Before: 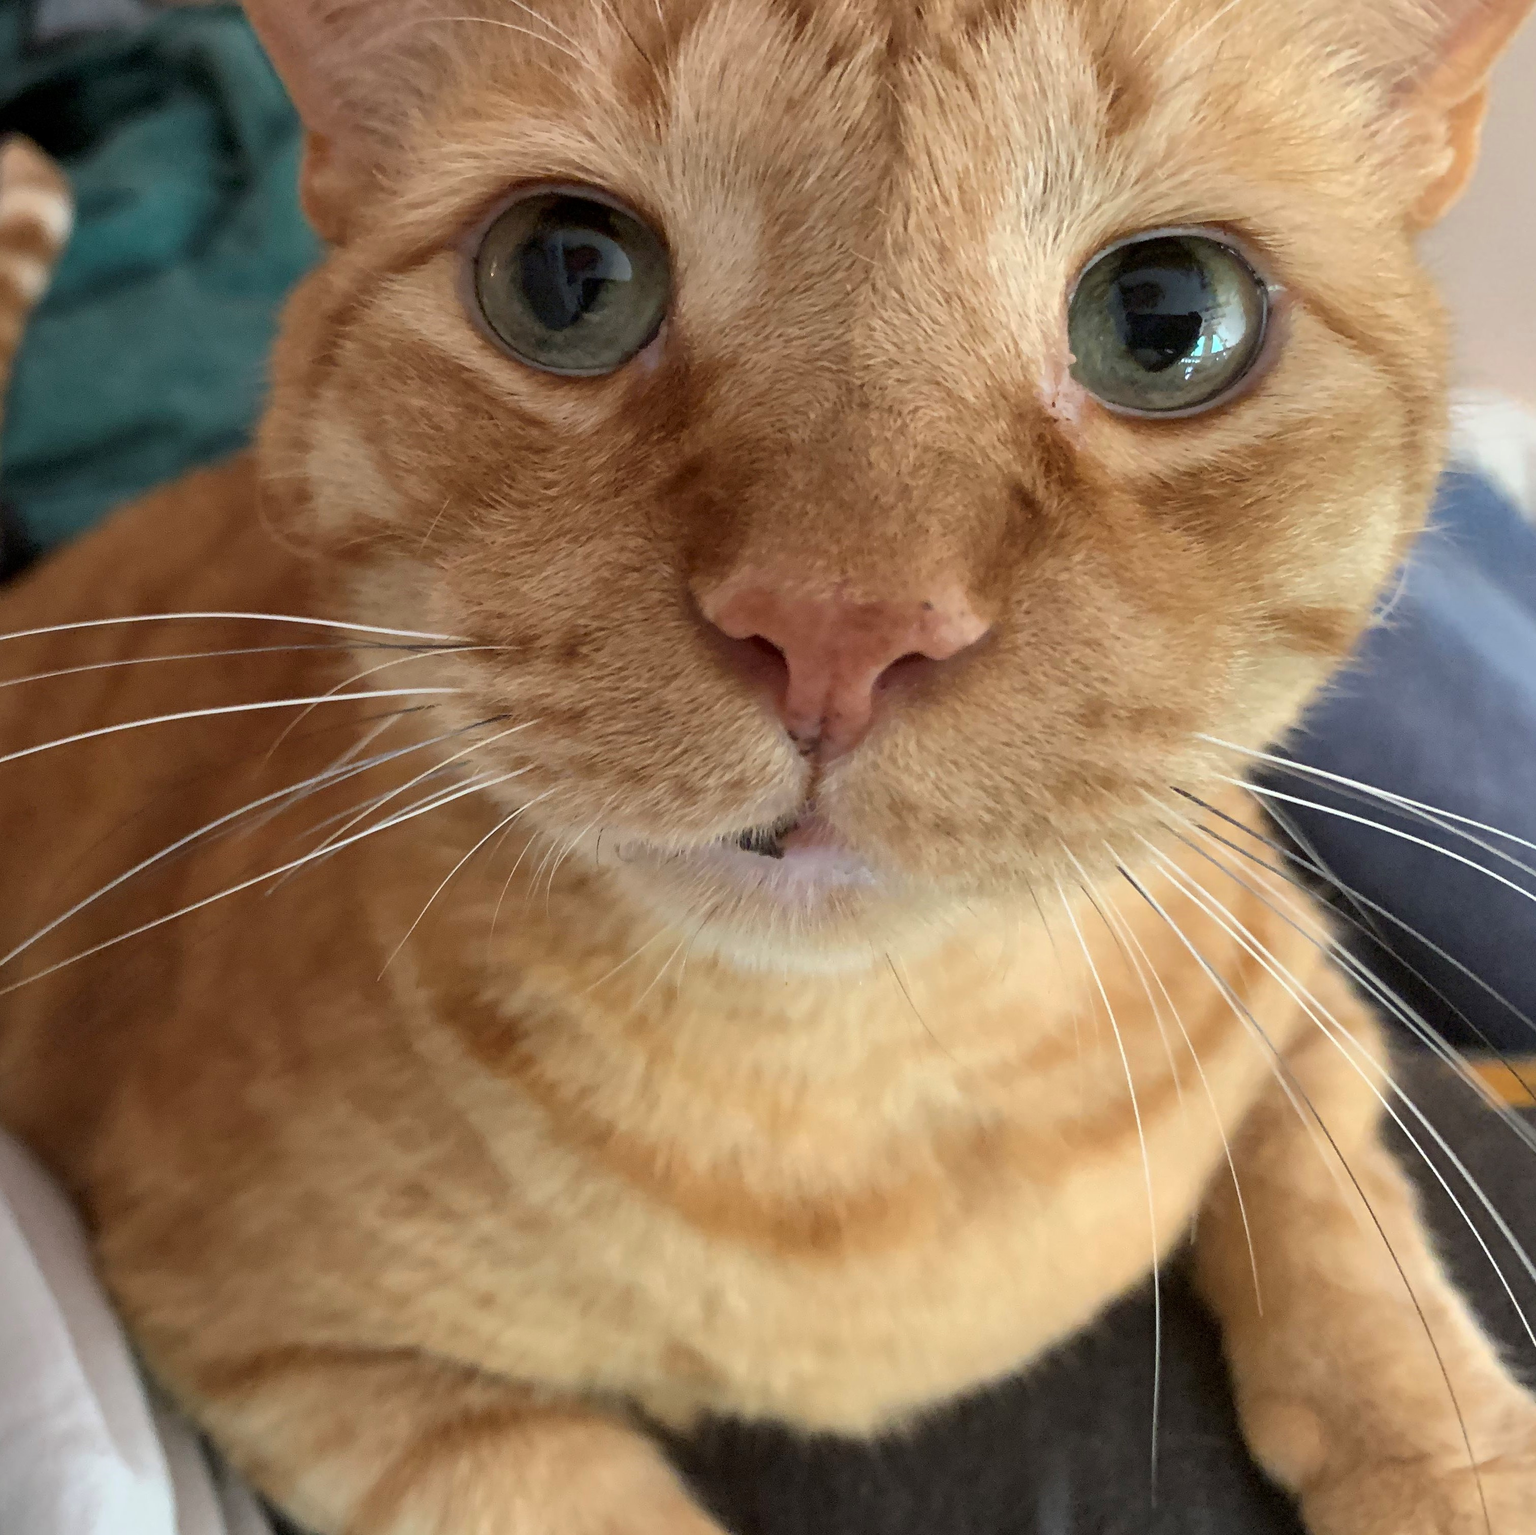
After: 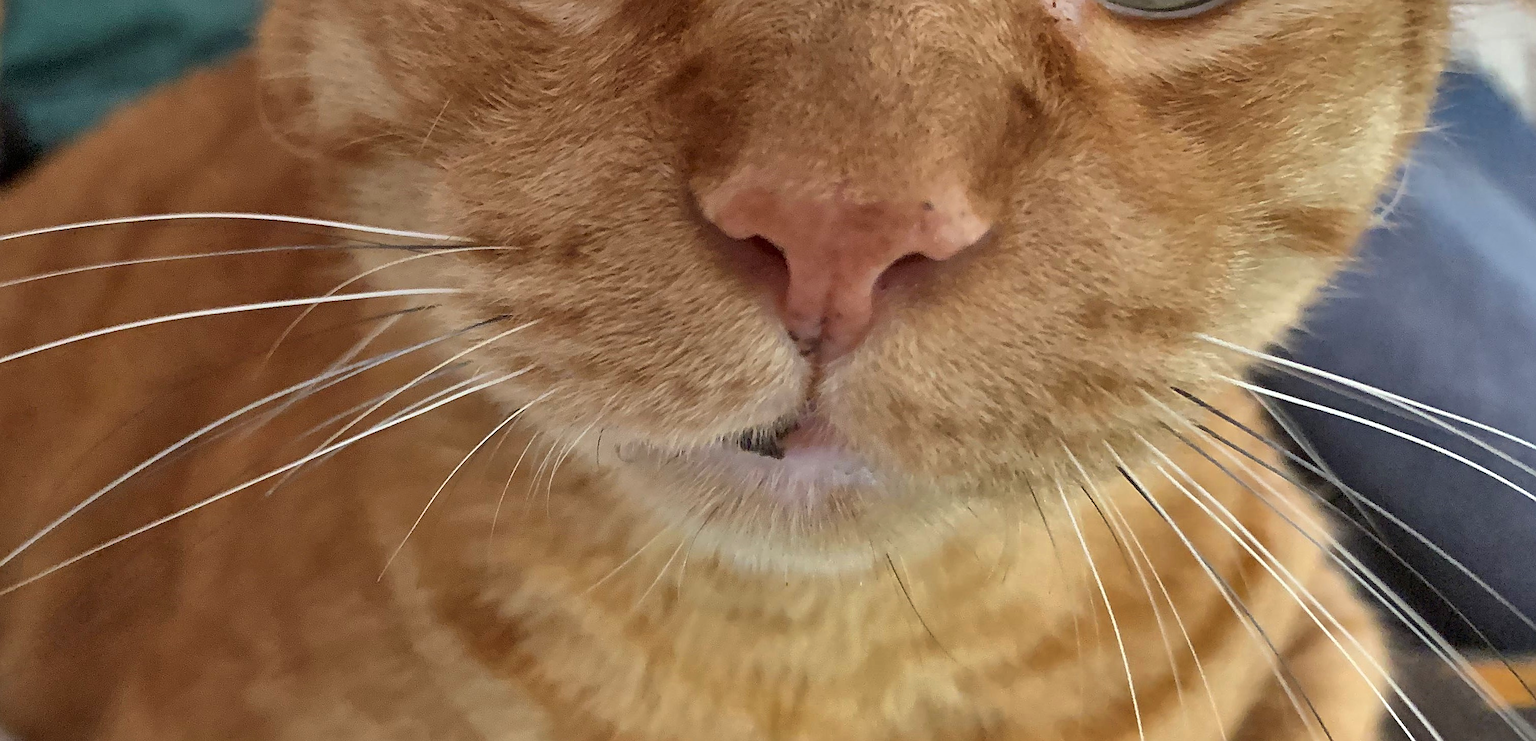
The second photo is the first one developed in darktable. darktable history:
sharpen: on, module defaults
crop and rotate: top 26.126%, bottom 25.574%
shadows and highlights: white point adjustment 0.124, highlights -71.34, soften with gaussian
